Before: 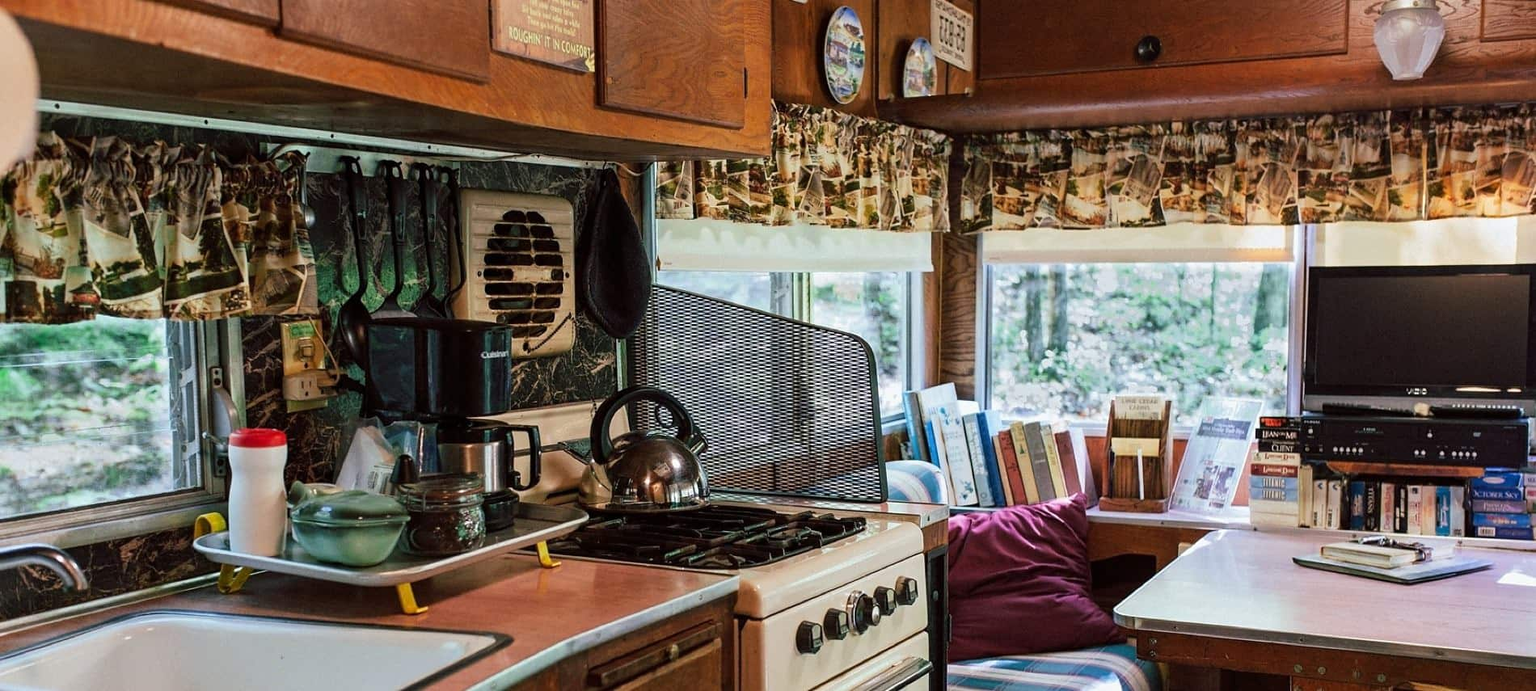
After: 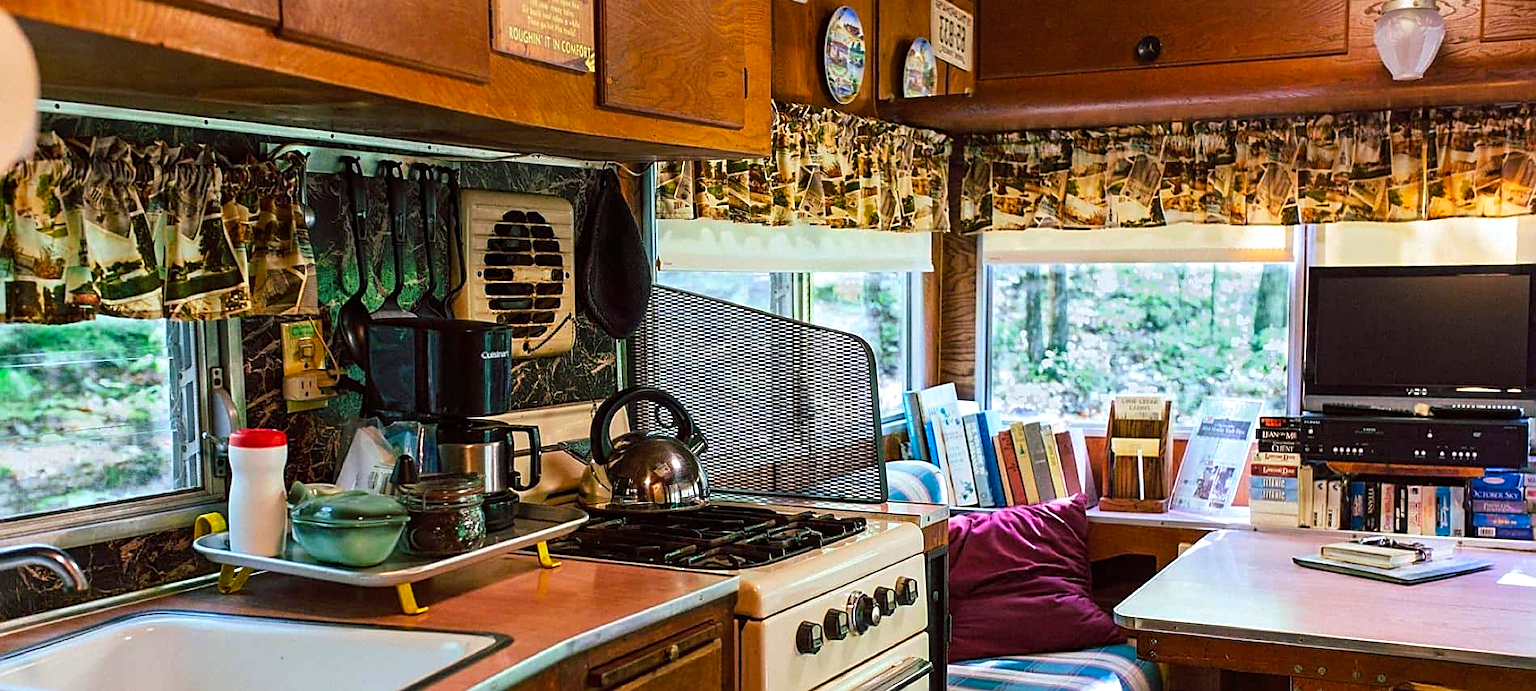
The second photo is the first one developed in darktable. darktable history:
exposure: exposure 0.2 EV, compensate highlight preservation false
sharpen: on, module defaults
color balance rgb: linear chroma grading › global chroma 13.3%, global vibrance 41.49%
